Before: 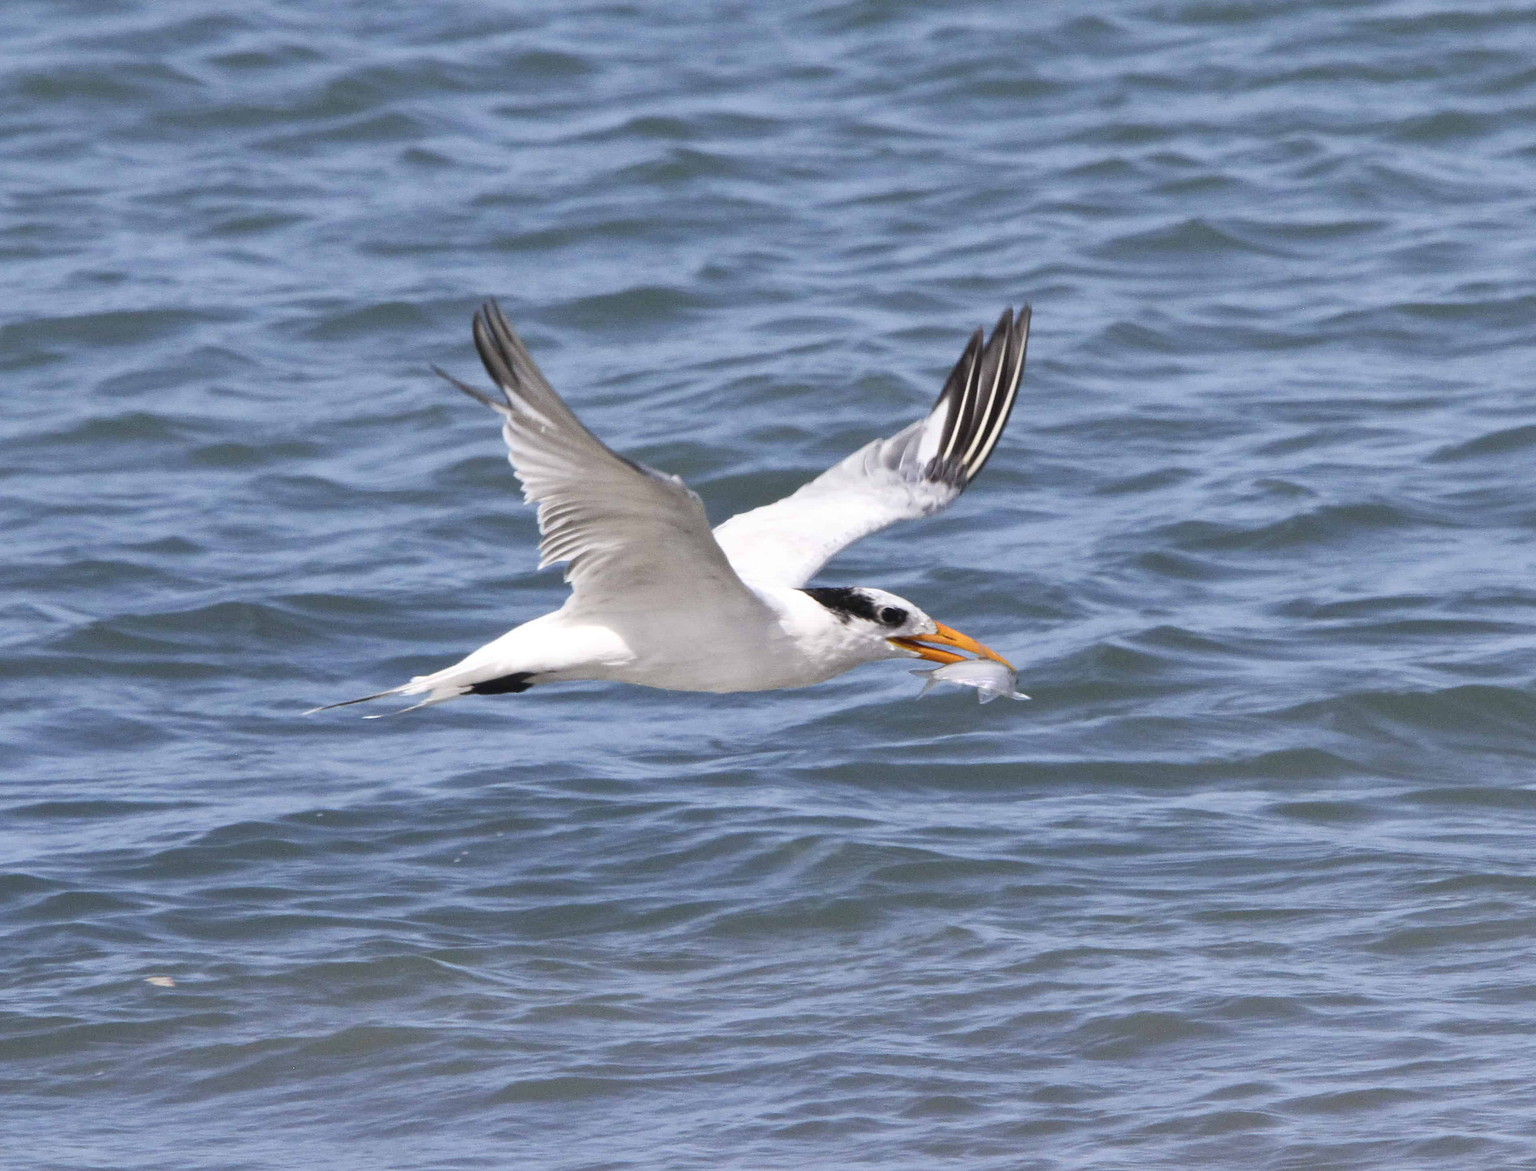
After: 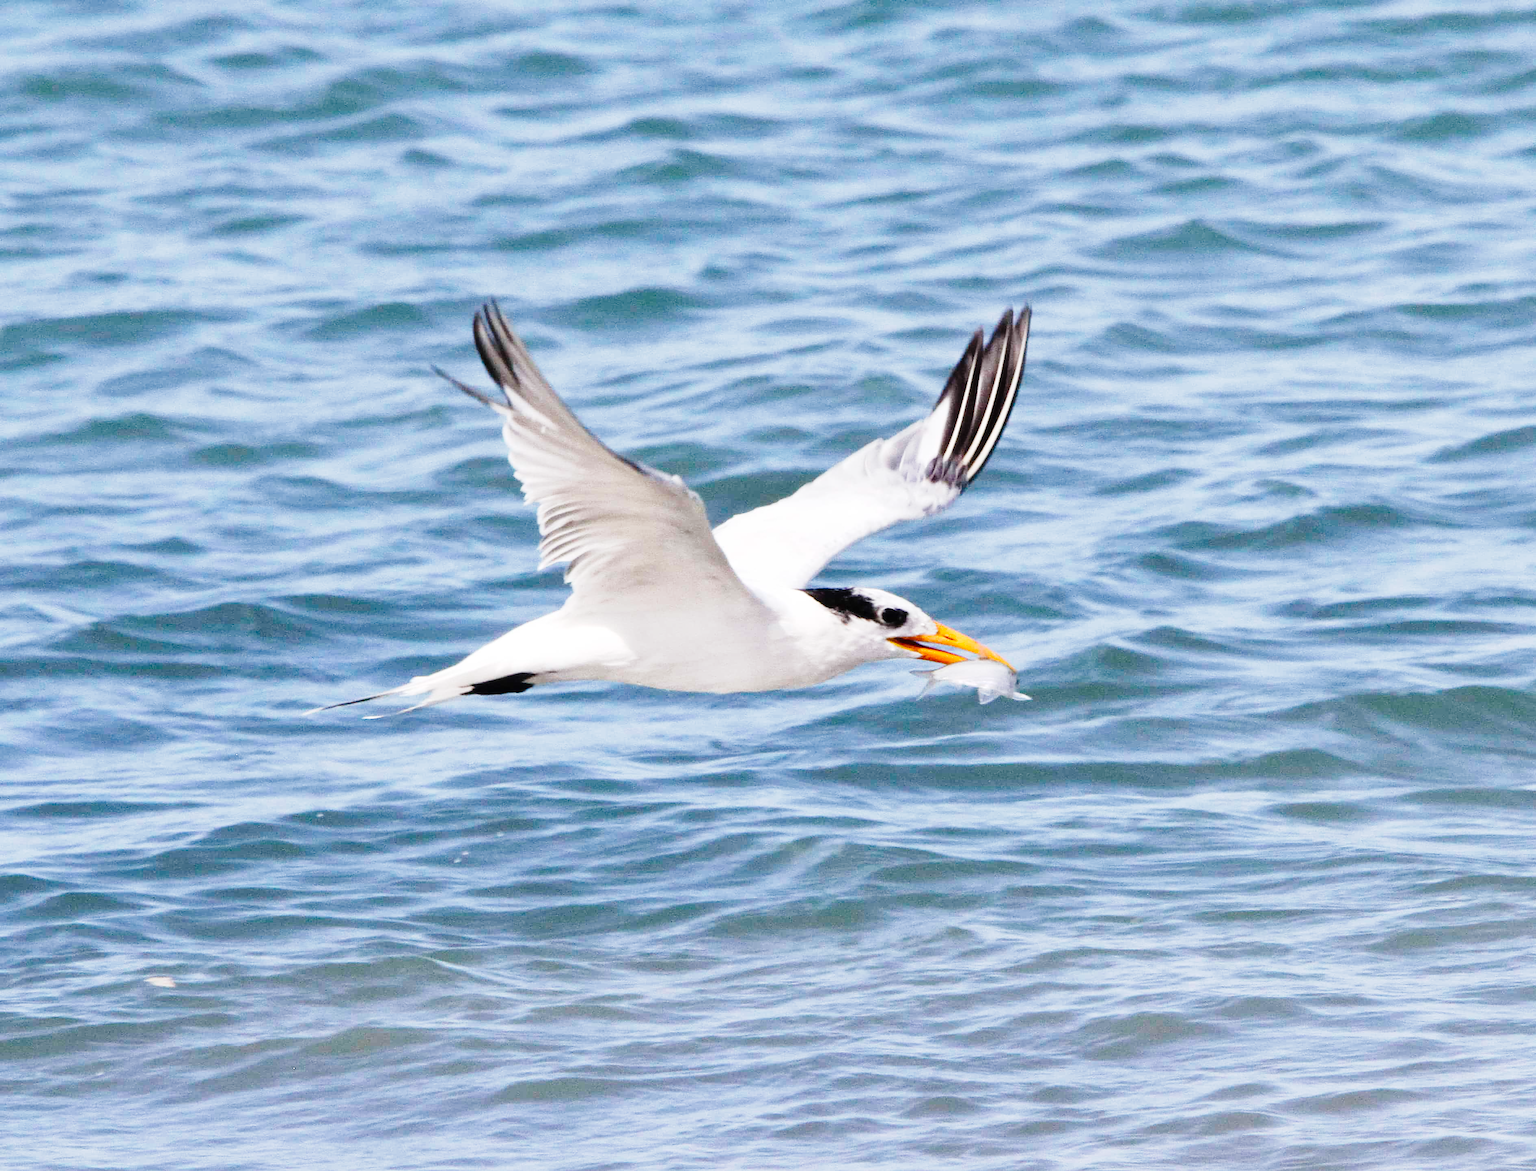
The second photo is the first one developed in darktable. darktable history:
tone curve: curves: ch0 [(0, 0) (0.003, 0.001) (0.011, 0.004) (0.025, 0.009) (0.044, 0.016) (0.069, 0.025) (0.1, 0.036) (0.136, 0.059) (0.177, 0.103) (0.224, 0.175) (0.277, 0.274) (0.335, 0.395) (0.399, 0.52) (0.468, 0.635) (0.543, 0.733) (0.623, 0.817) (0.709, 0.888) (0.801, 0.93) (0.898, 0.964) (1, 1)], preserve colors none
